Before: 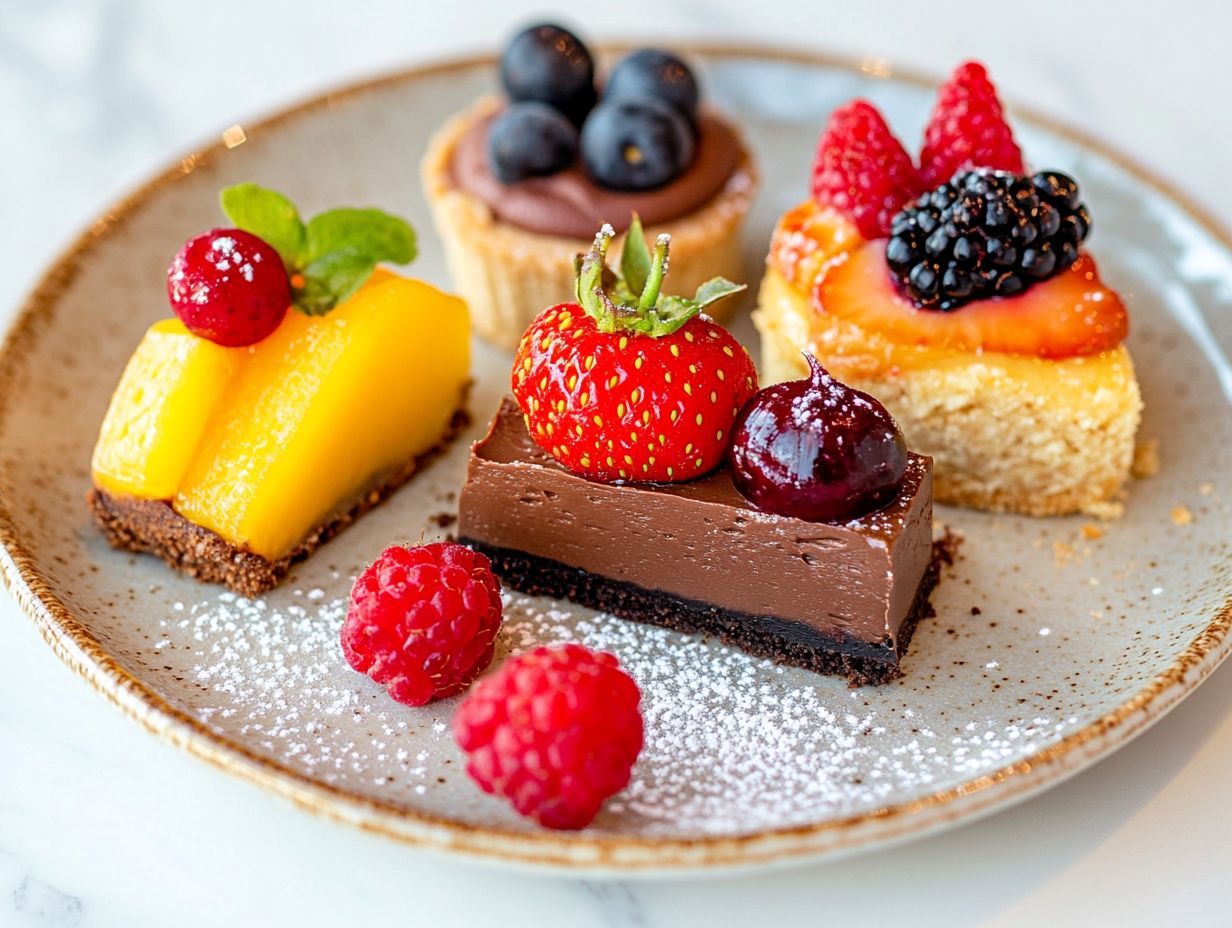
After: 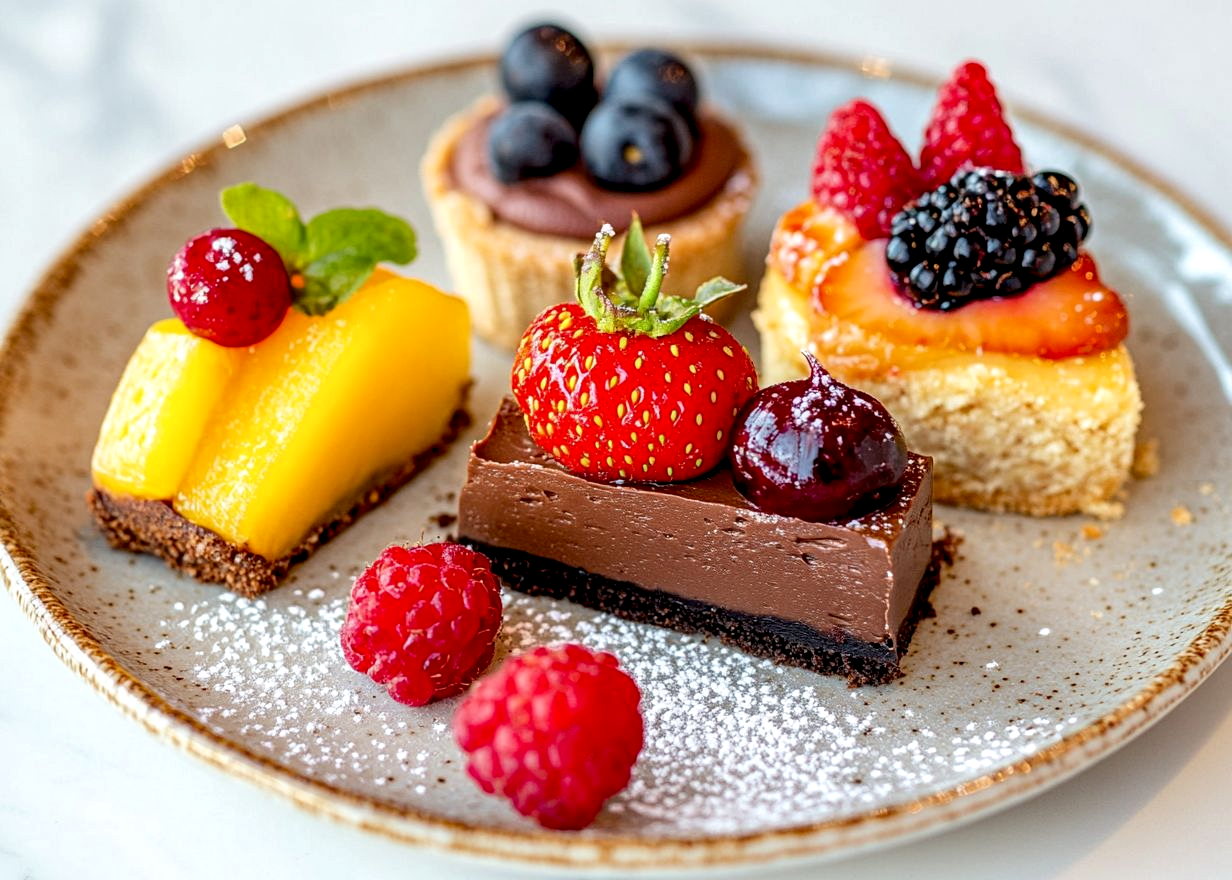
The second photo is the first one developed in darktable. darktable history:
local contrast: highlights 83%, shadows 81%
crop and rotate: top 0%, bottom 5.097%
exposure: black level correction 0.005, exposure 0.001 EV, compensate highlight preservation false
